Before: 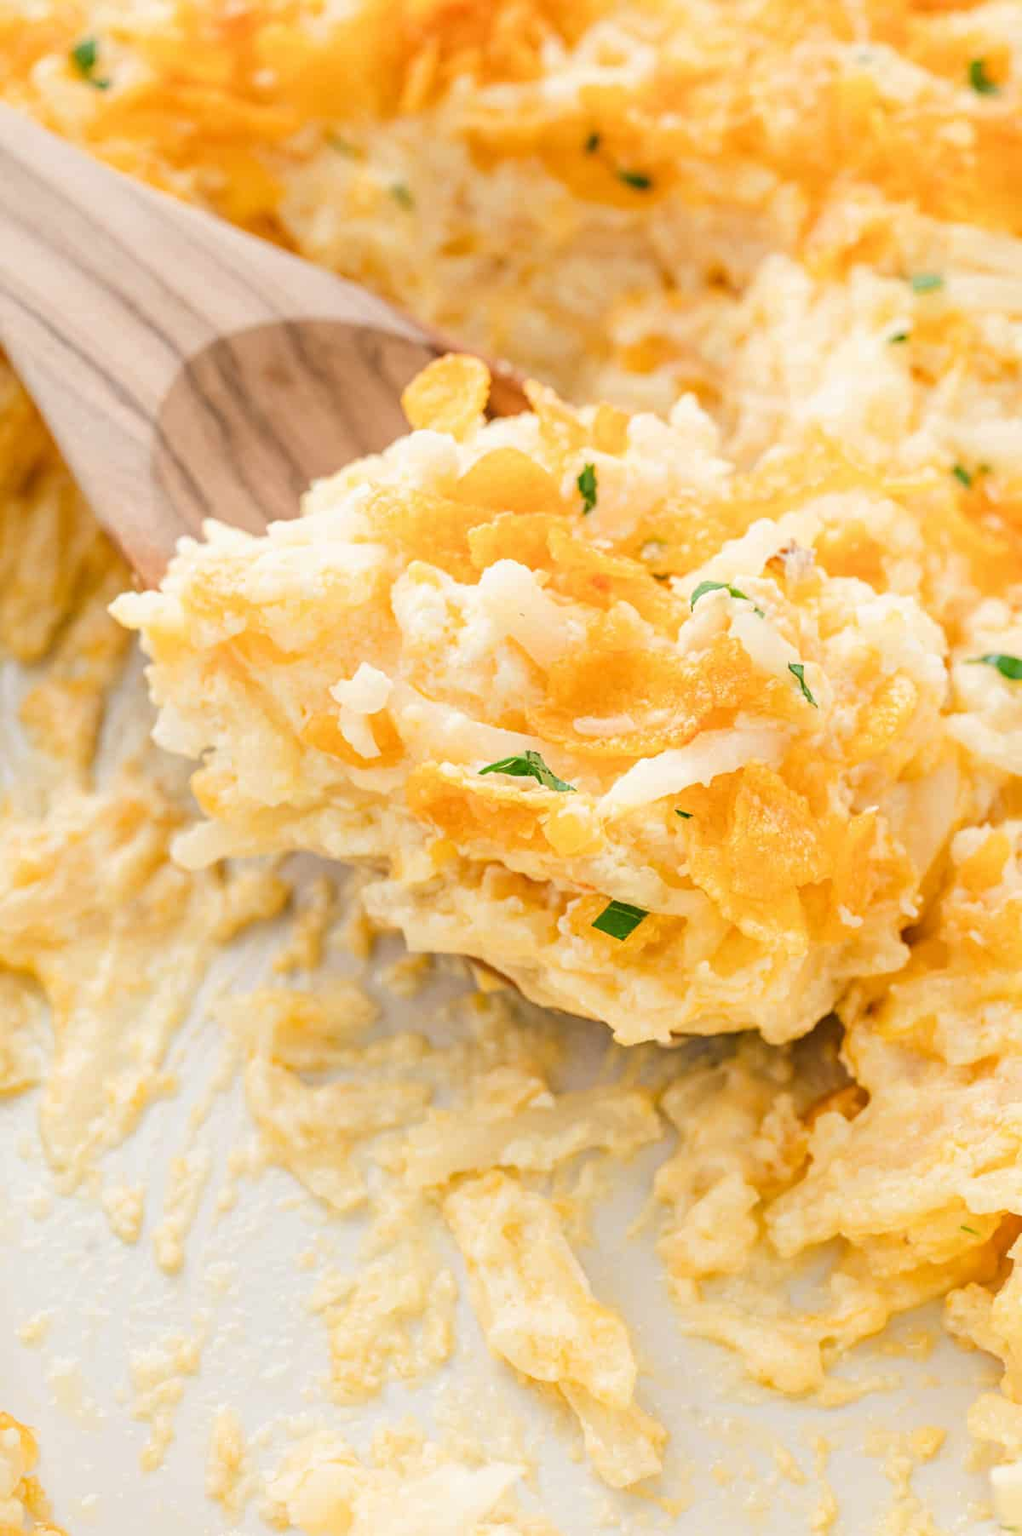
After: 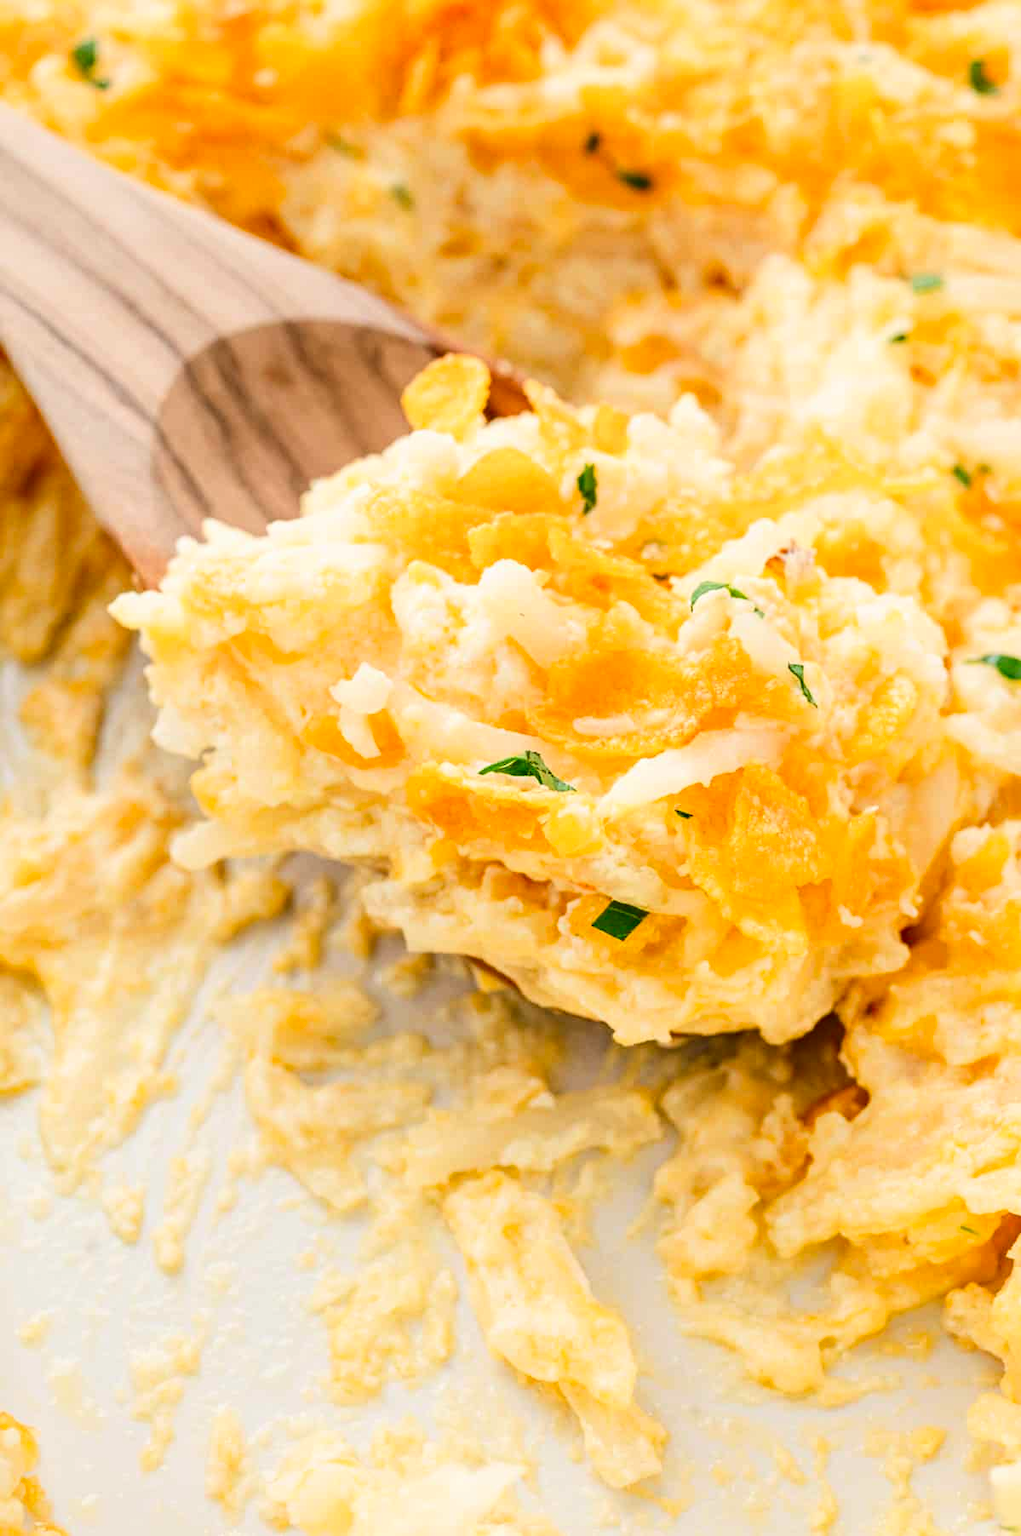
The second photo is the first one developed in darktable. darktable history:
contrast brightness saturation: contrast 0.188, brightness -0.102, saturation 0.205
